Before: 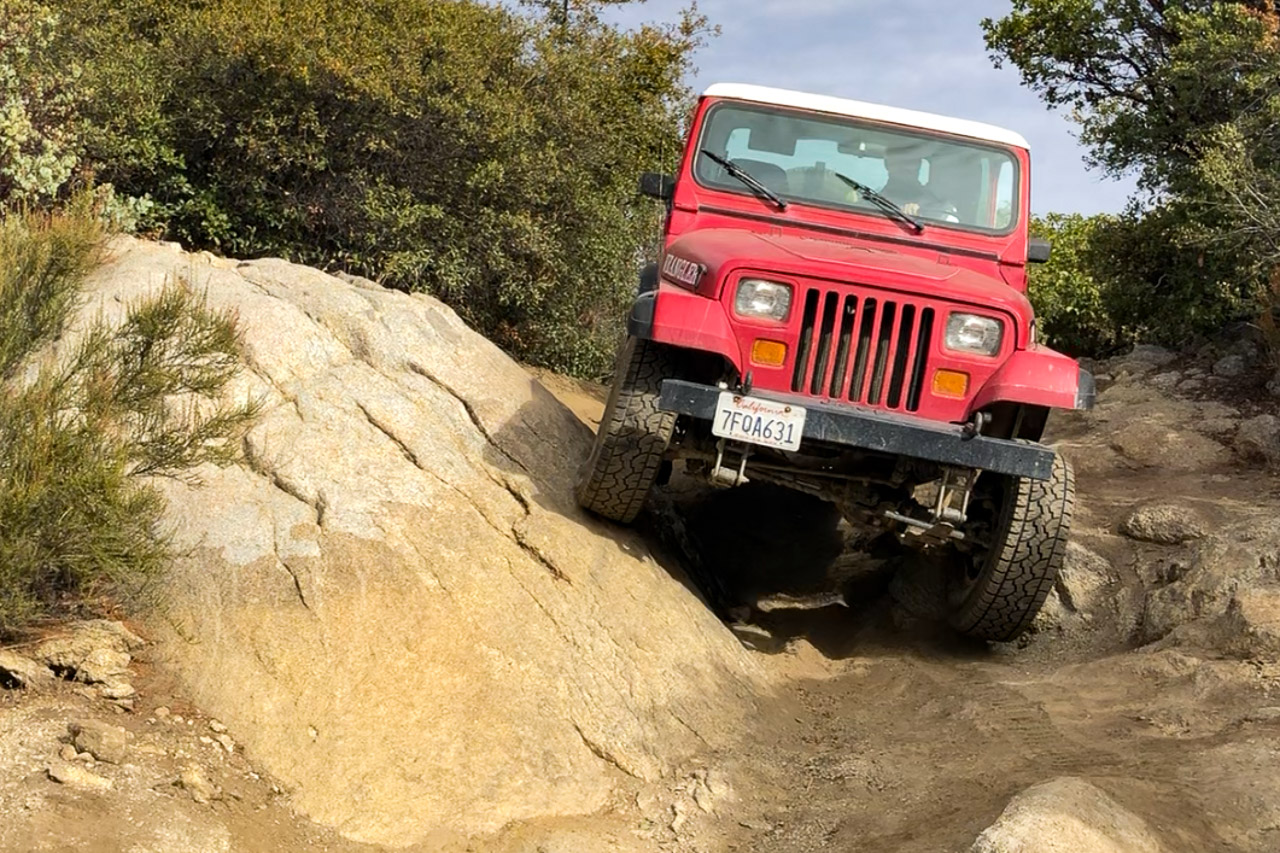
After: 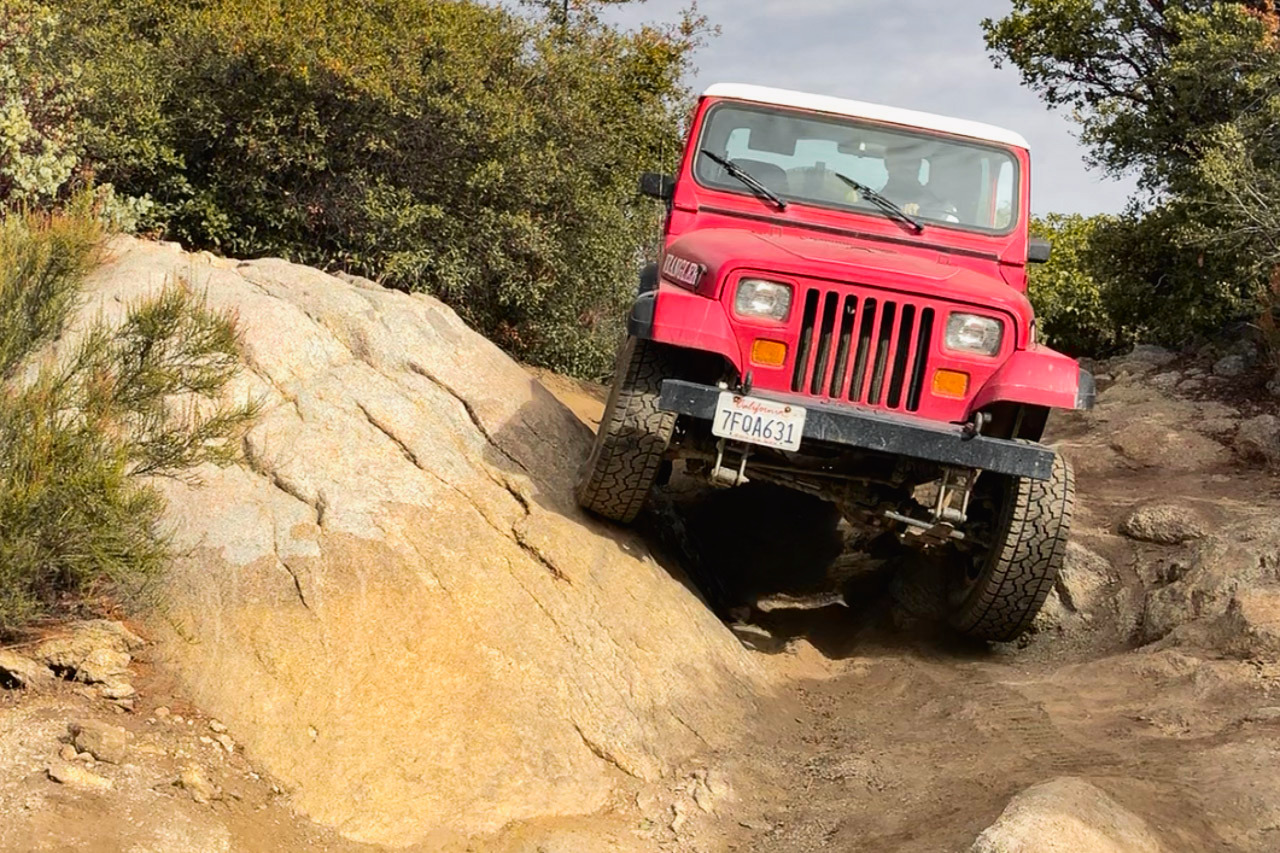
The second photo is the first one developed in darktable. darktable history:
tone curve: curves: ch0 [(0, 0.013) (0.036, 0.035) (0.274, 0.288) (0.504, 0.536) (0.844, 0.84) (1, 0.97)]; ch1 [(0, 0) (0.389, 0.403) (0.462, 0.48) (0.499, 0.5) (0.522, 0.534) (0.567, 0.588) (0.626, 0.645) (0.749, 0.781) (1, 1)]; ch2 [(0, 0) (0.457, 0.486) (0.5, 0.501) (0.533, 0.539) (0.599, 0.6) (0.704, 0.732) (1, 1)], color space Lab, independent channels, preserve colors none
